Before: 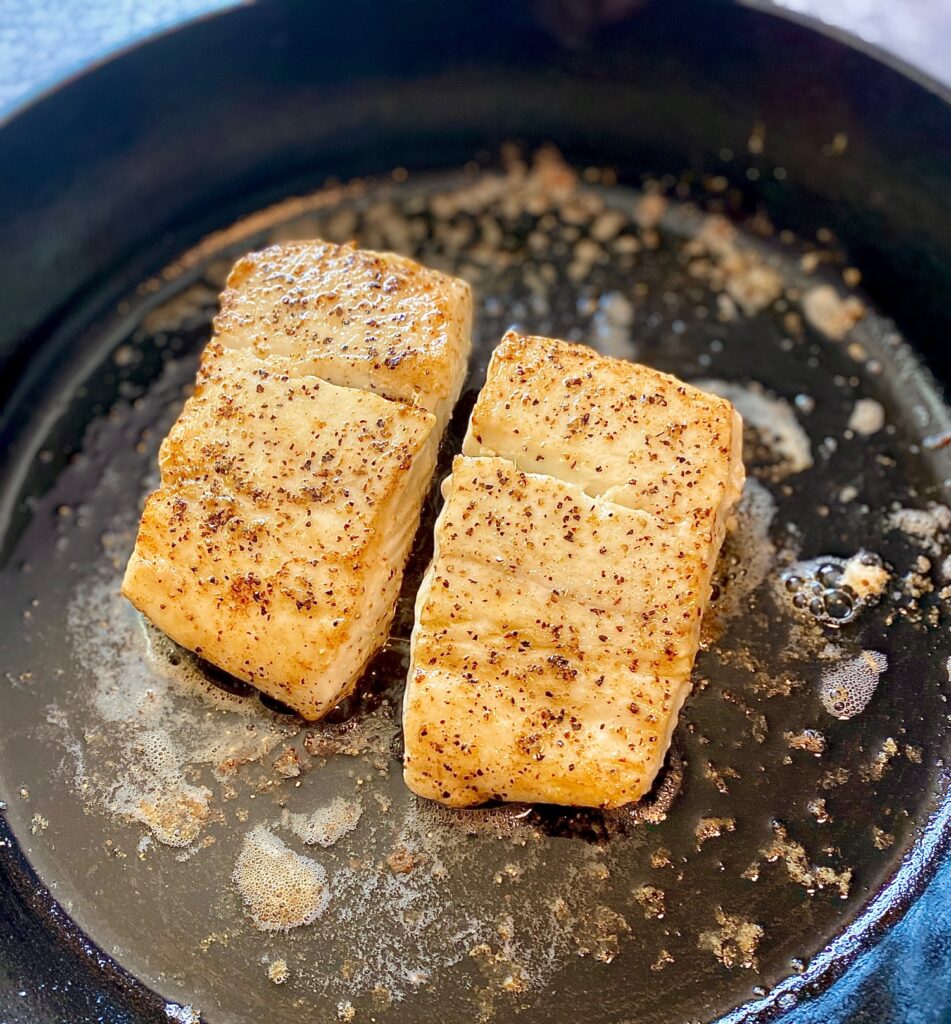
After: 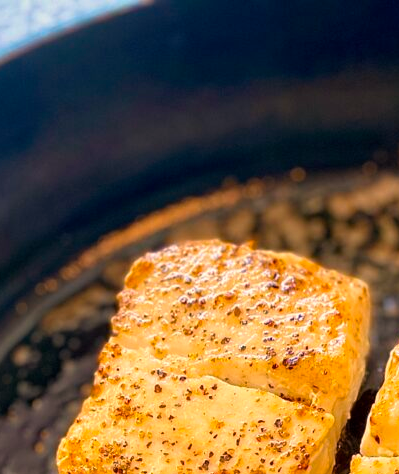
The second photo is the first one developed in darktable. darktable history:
crop and rotate: left 10.817%, top 0.062%, right 47.194%, bottom 53.626%
color balance rgb: linear chroma grading › global chroma 8.33%, perceptual saturation grading › global saturation 18.52%, global vibrance 7.87%
white balance: red 1.127, blue 0.943
